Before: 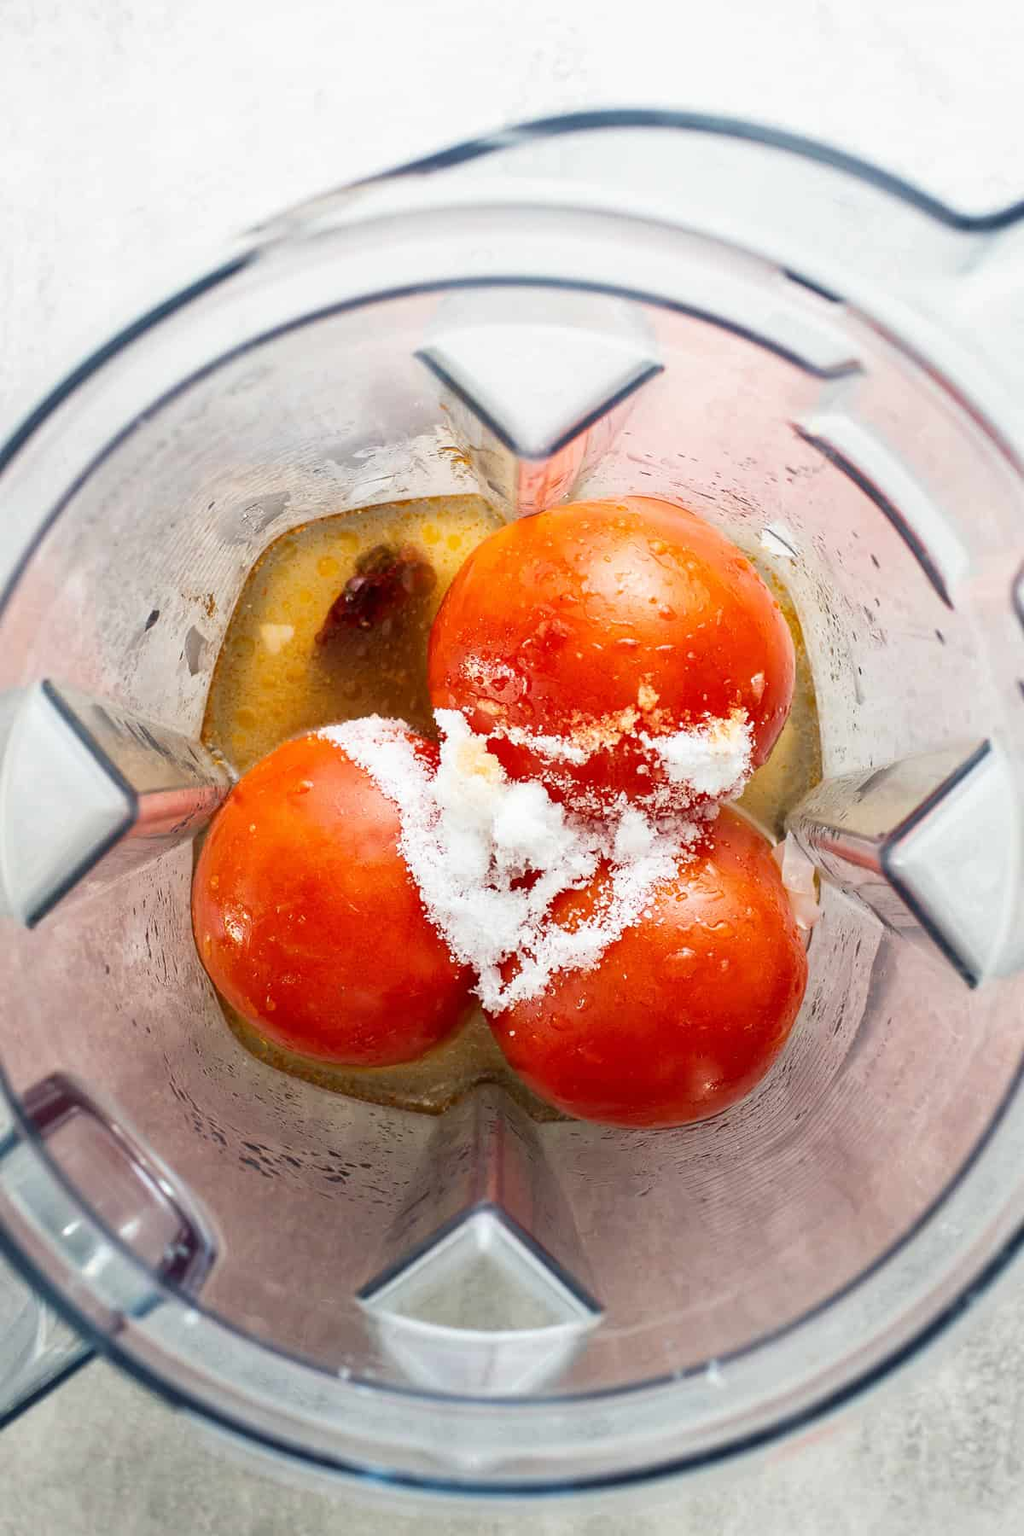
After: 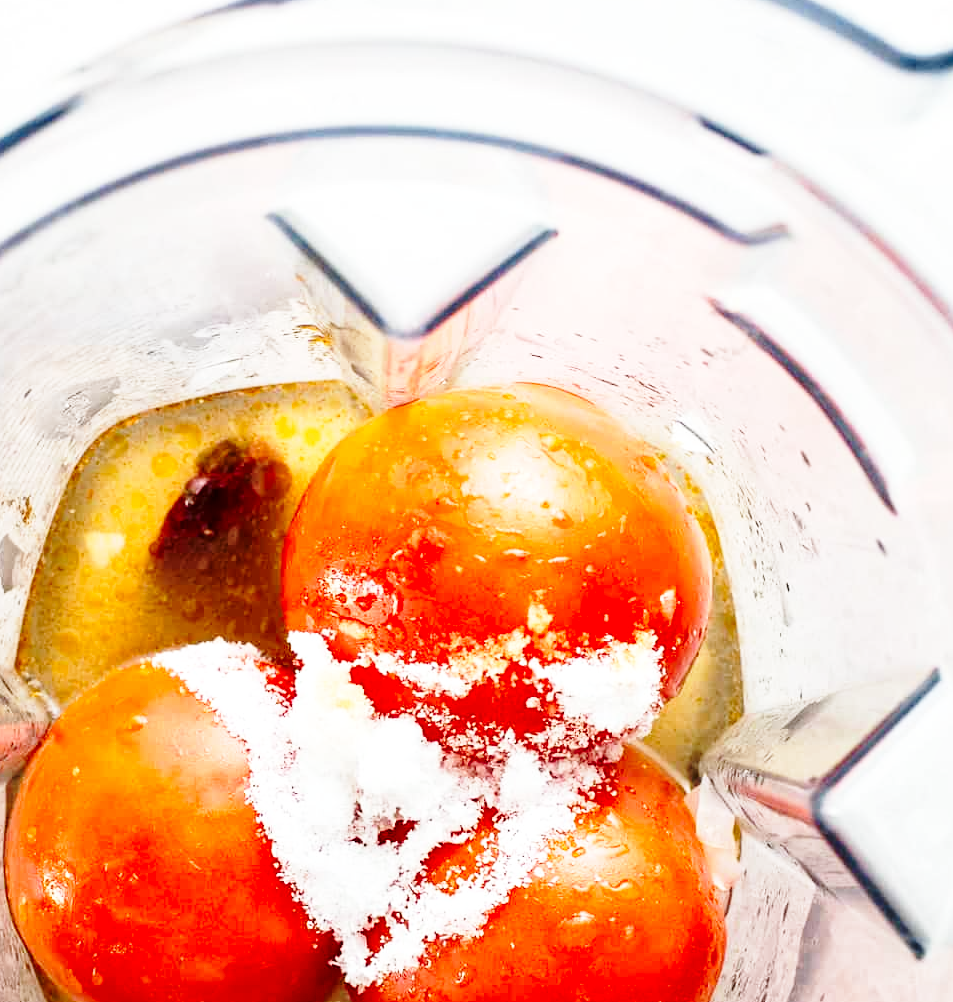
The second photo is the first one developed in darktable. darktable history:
base curve: curves: ch0 [(0, 0) (0.028, 0.03) (0.121, 0.232) (0.46, 0.748) (0.859, 0.968) (1, 1)], preserve colors none
exposure: exposure 0.081 EV, compensate highlight preservation false
contrast equalizer: octaves 7, y [[0.528 ×6], [0.514 ×6], [0.362 ×6], [0 ×6], [0 ×6]]
crop: left 18.38%, top 11.092%, right 2.134%, bottom 33.217%
